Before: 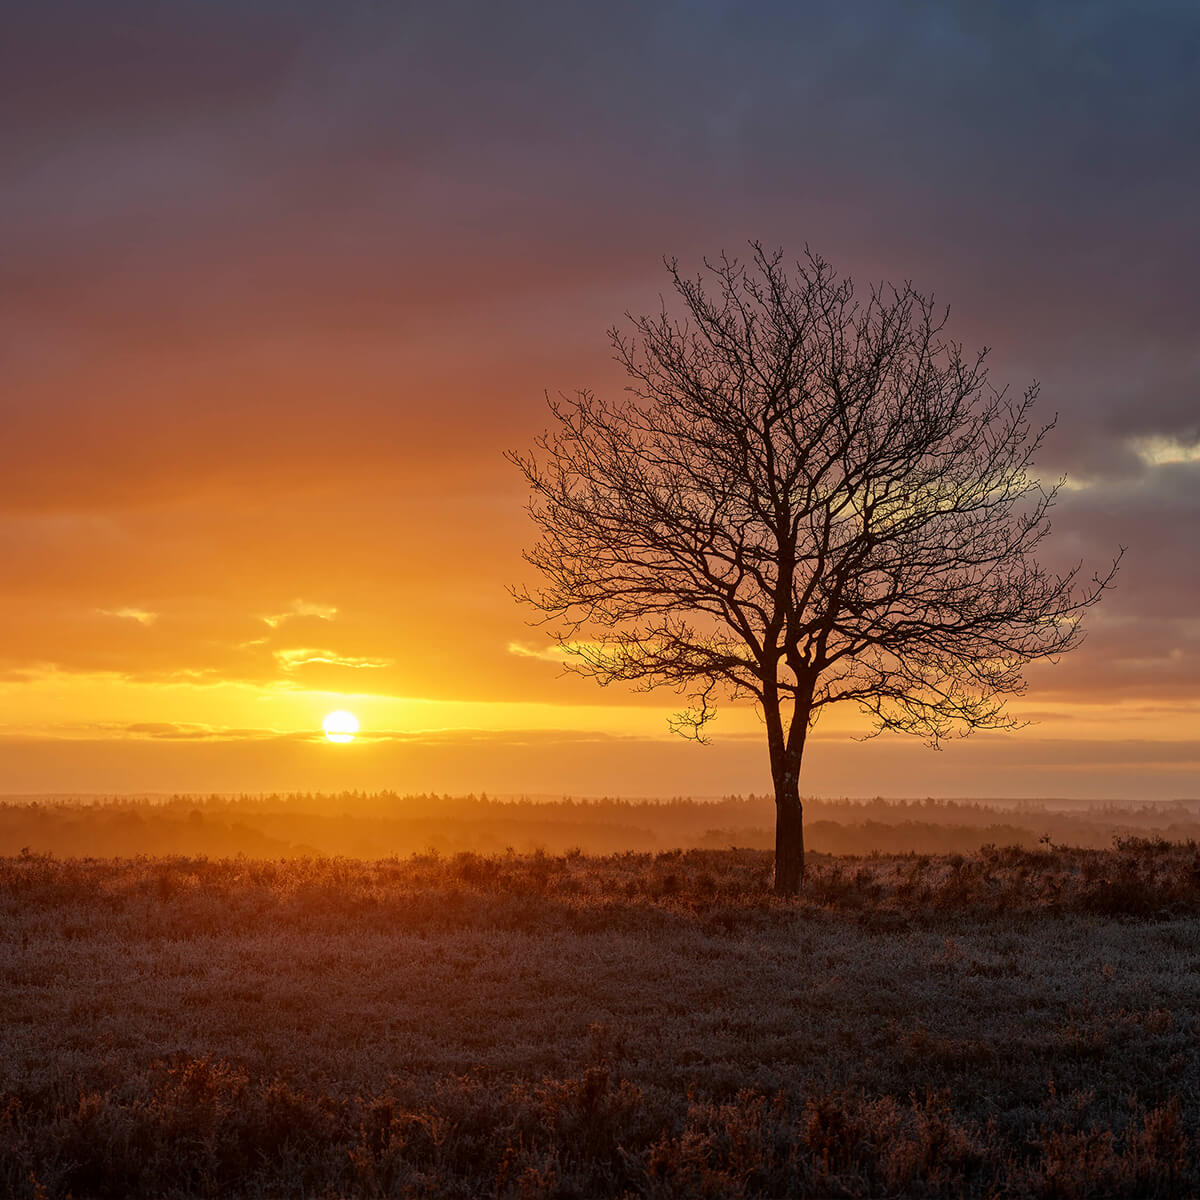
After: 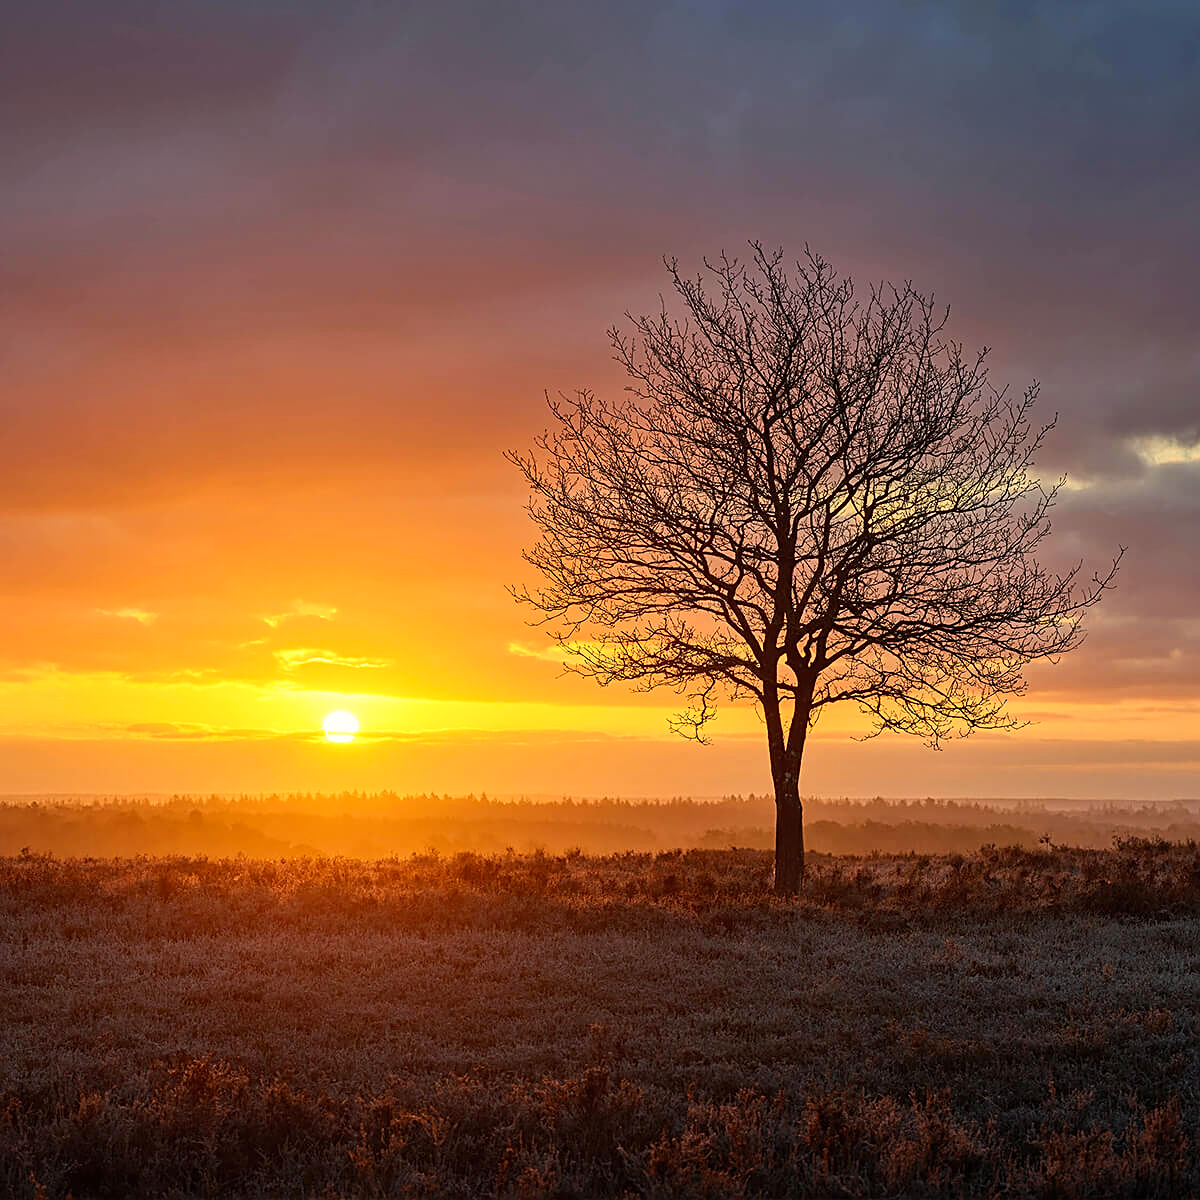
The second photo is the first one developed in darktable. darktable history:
contrast brightness saturation: contrast 0.196, brightness 0.154, saturation 0.143
sharpen: on, module defaults
color correction: highlights b* 3.02
